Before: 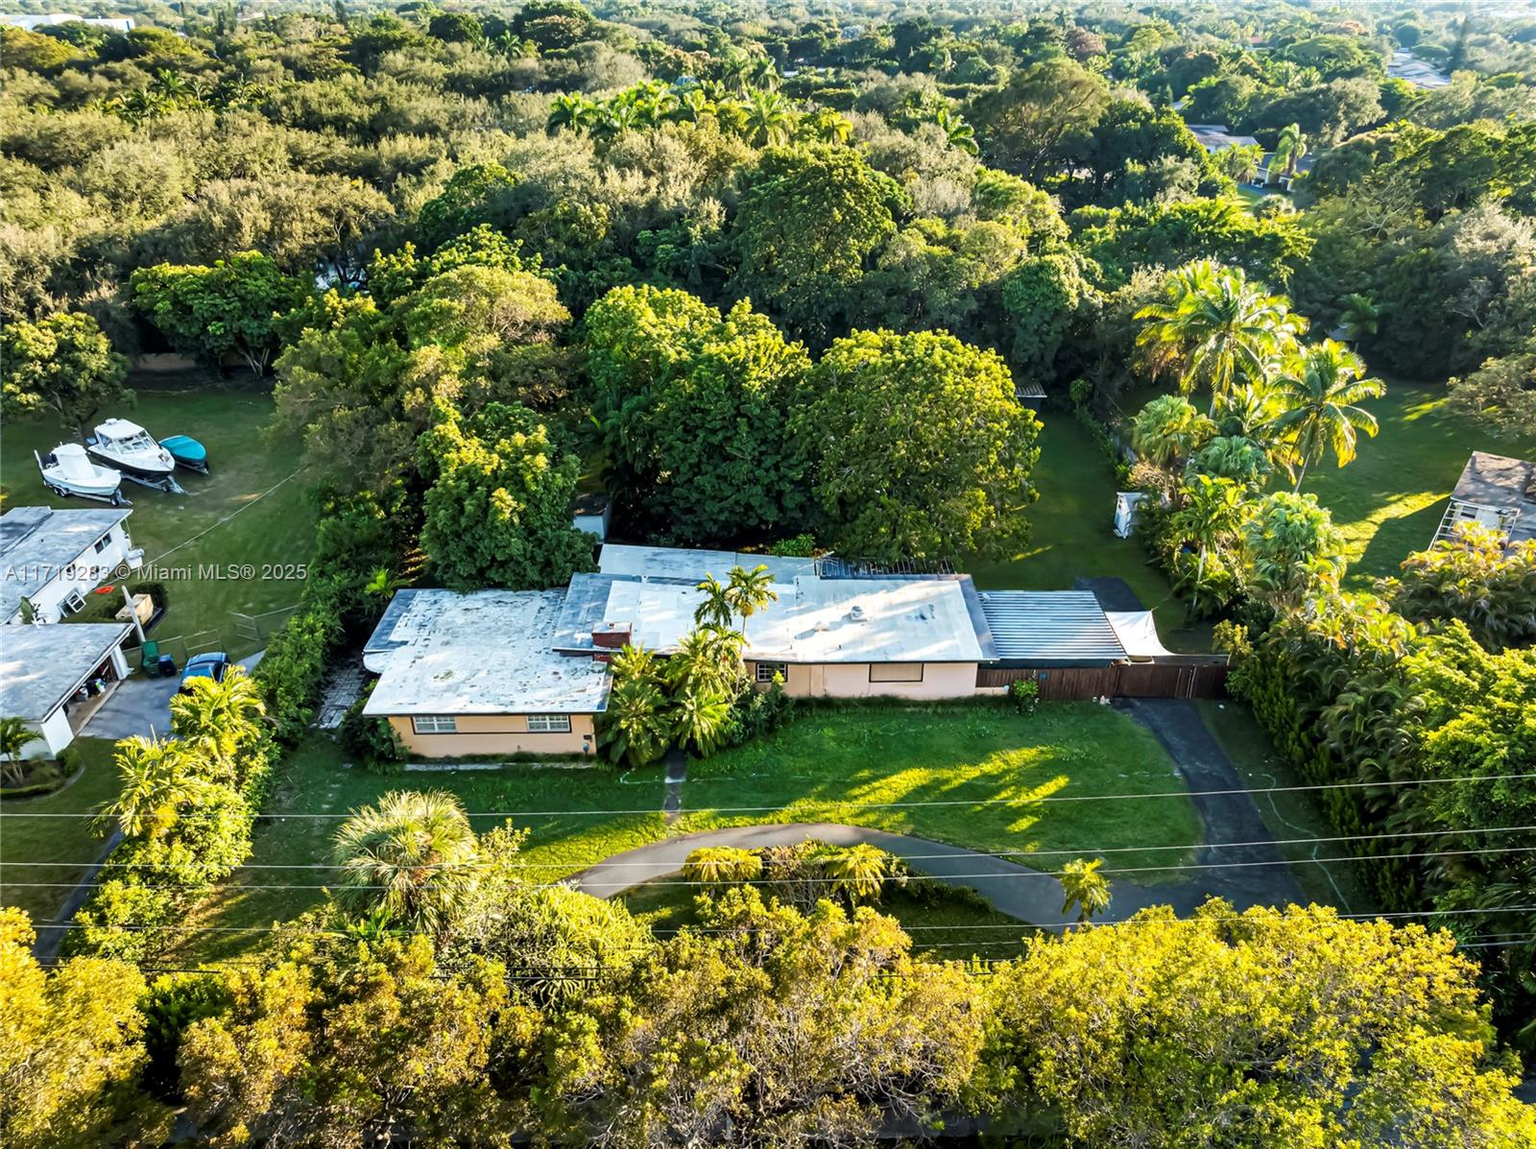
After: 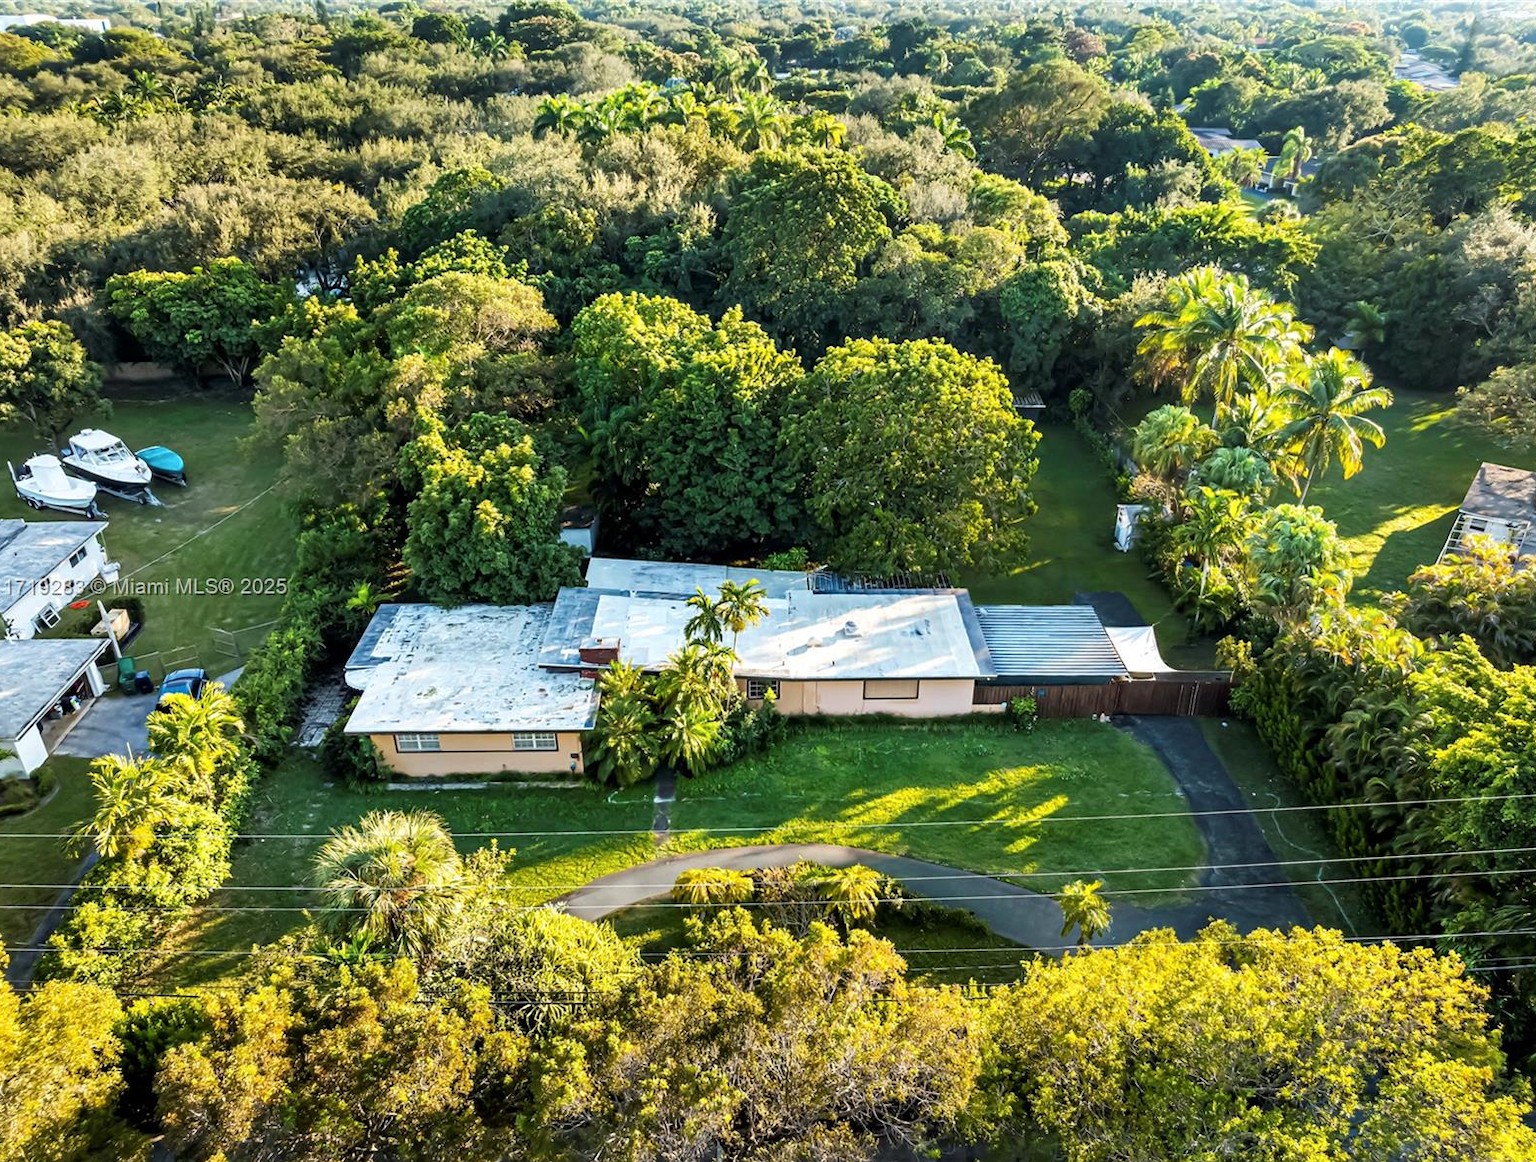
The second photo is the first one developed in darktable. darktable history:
crop and rotate: left 1.774%, right 0.633%, bottom 1.28%
color zones: curves: ch0 [(0.25, 0.5) (0.463, 0.627) (0.484, 0.637) (0.75, 0.5)]
